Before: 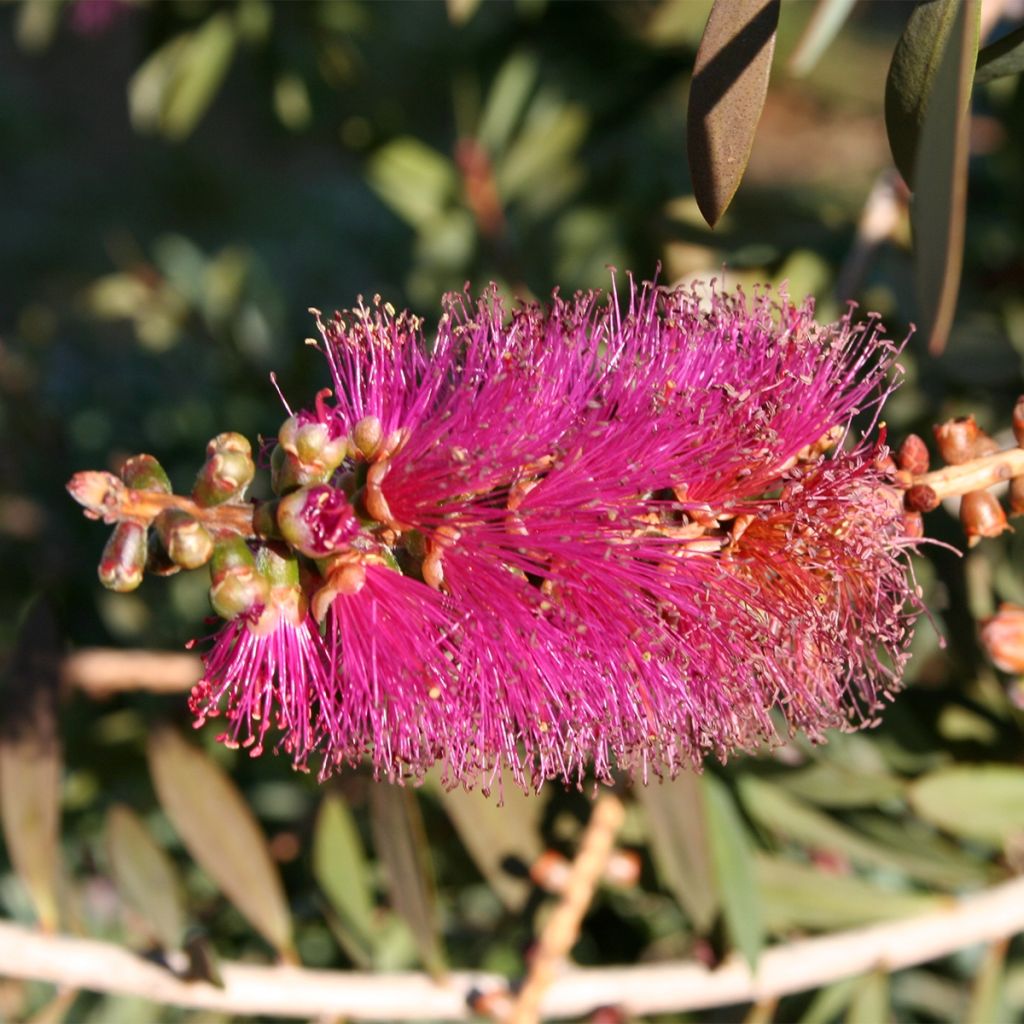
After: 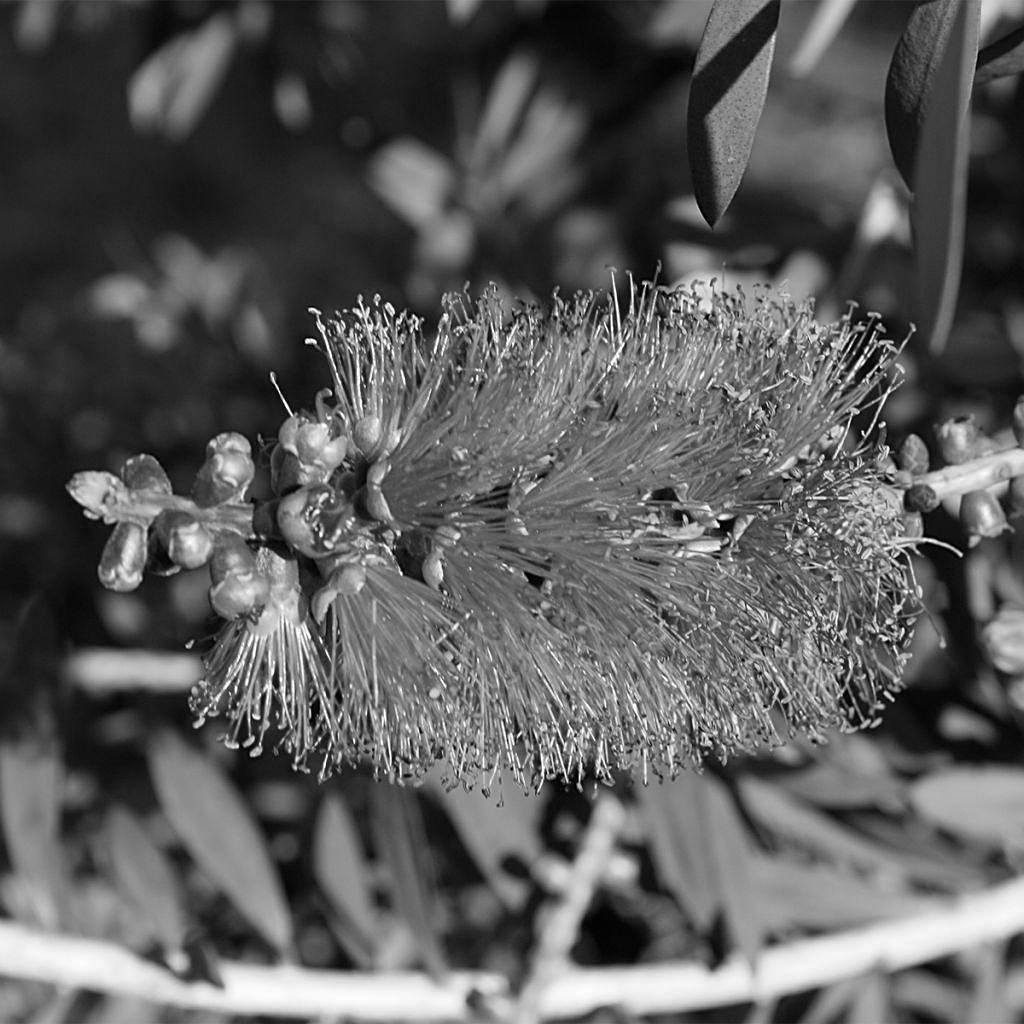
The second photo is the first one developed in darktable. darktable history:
color calibration: output gray [0.253, 0.26, 0.487, 0], illuminant as shot in camera, x 0.358, y 0.373, temperature 4628.91 K
shadows and highlights: shadows 21.03, highlights -82.93, soften with gaussian
sharpen: on, module defaults
